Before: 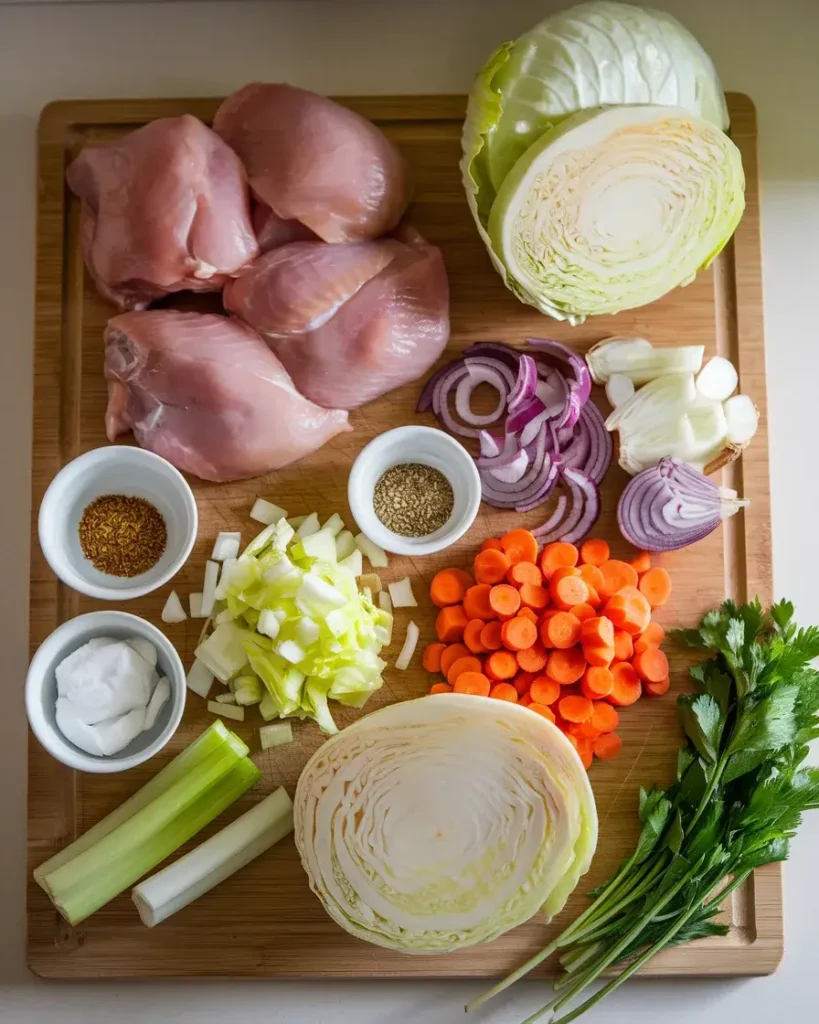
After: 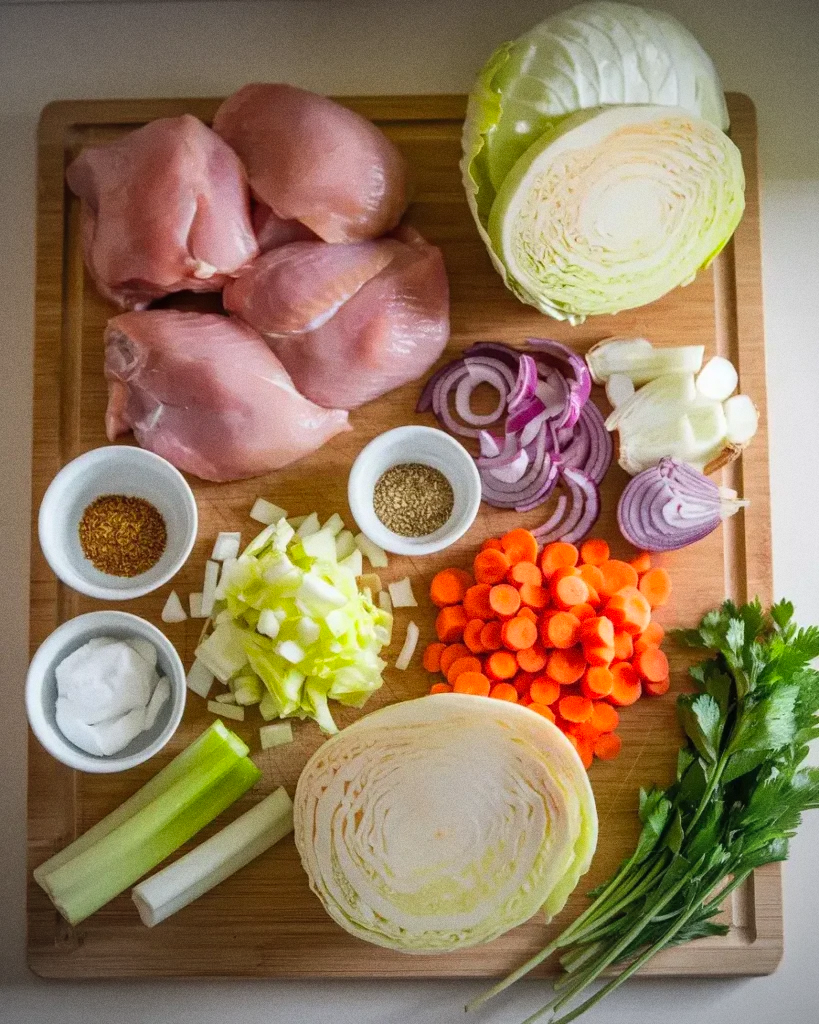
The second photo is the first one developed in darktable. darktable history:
grain: coarseness 0.09 ISO
contrast brightness saturation: contrast 0.03, brightness 0.06, saturation 0.13
vignetting: on, module defaults
